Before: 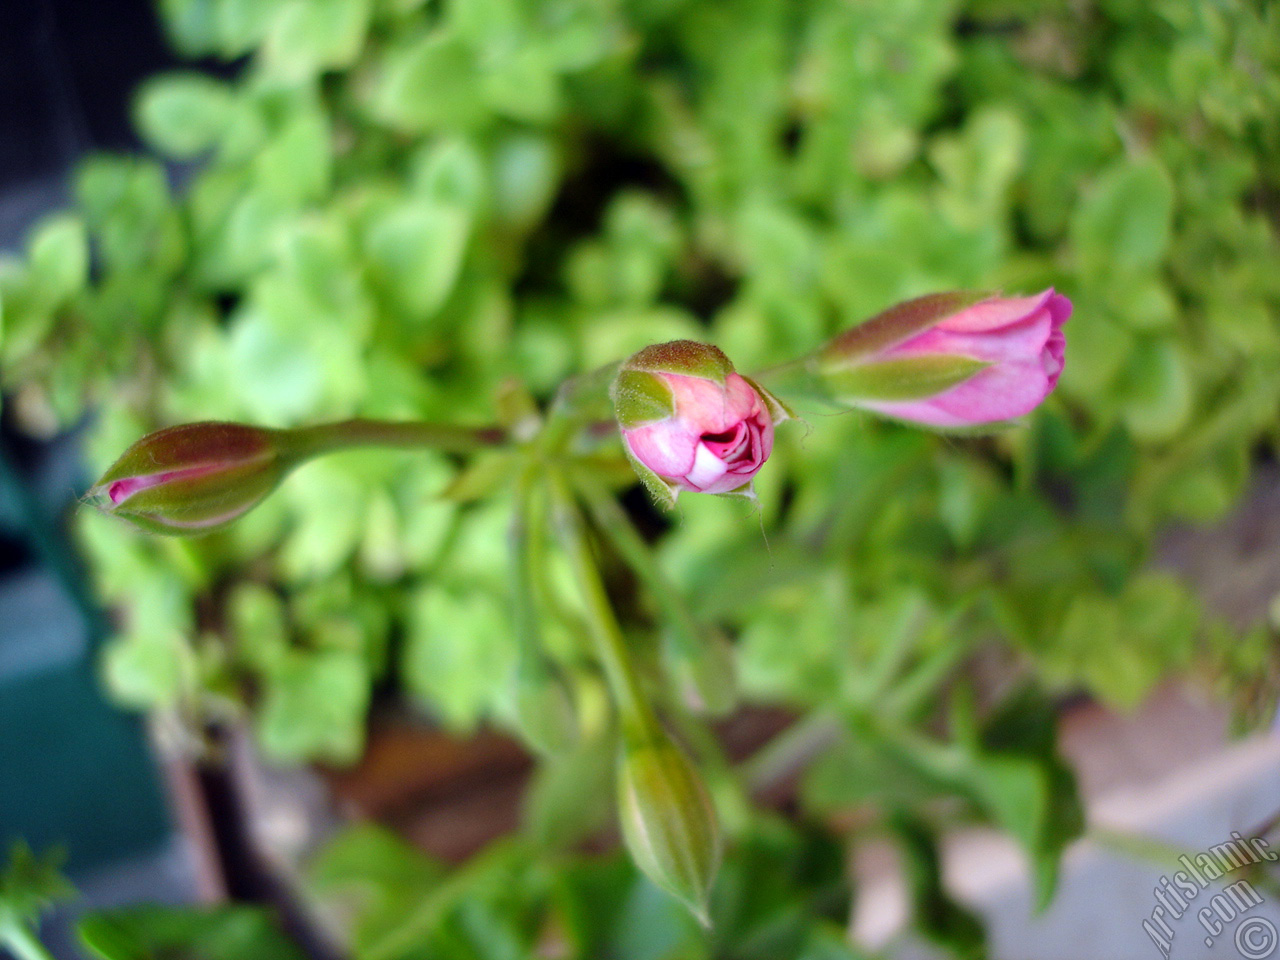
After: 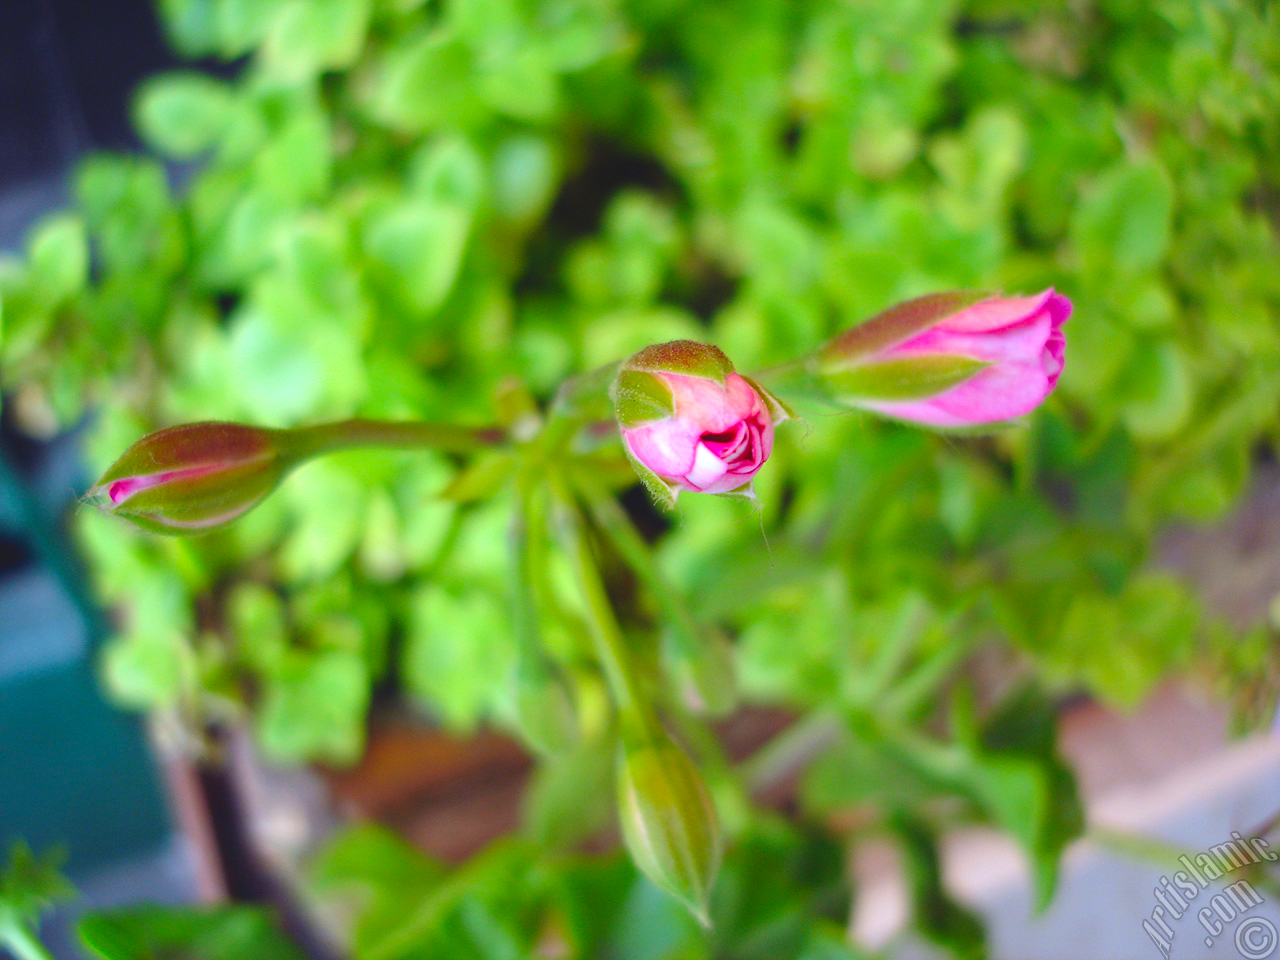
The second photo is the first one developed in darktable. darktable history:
contrast brightness saturation: contrast -0.205, saturation 0.185
exposure: black level correction 0, exposure 0.499 EV, compensate highlight preservation false
